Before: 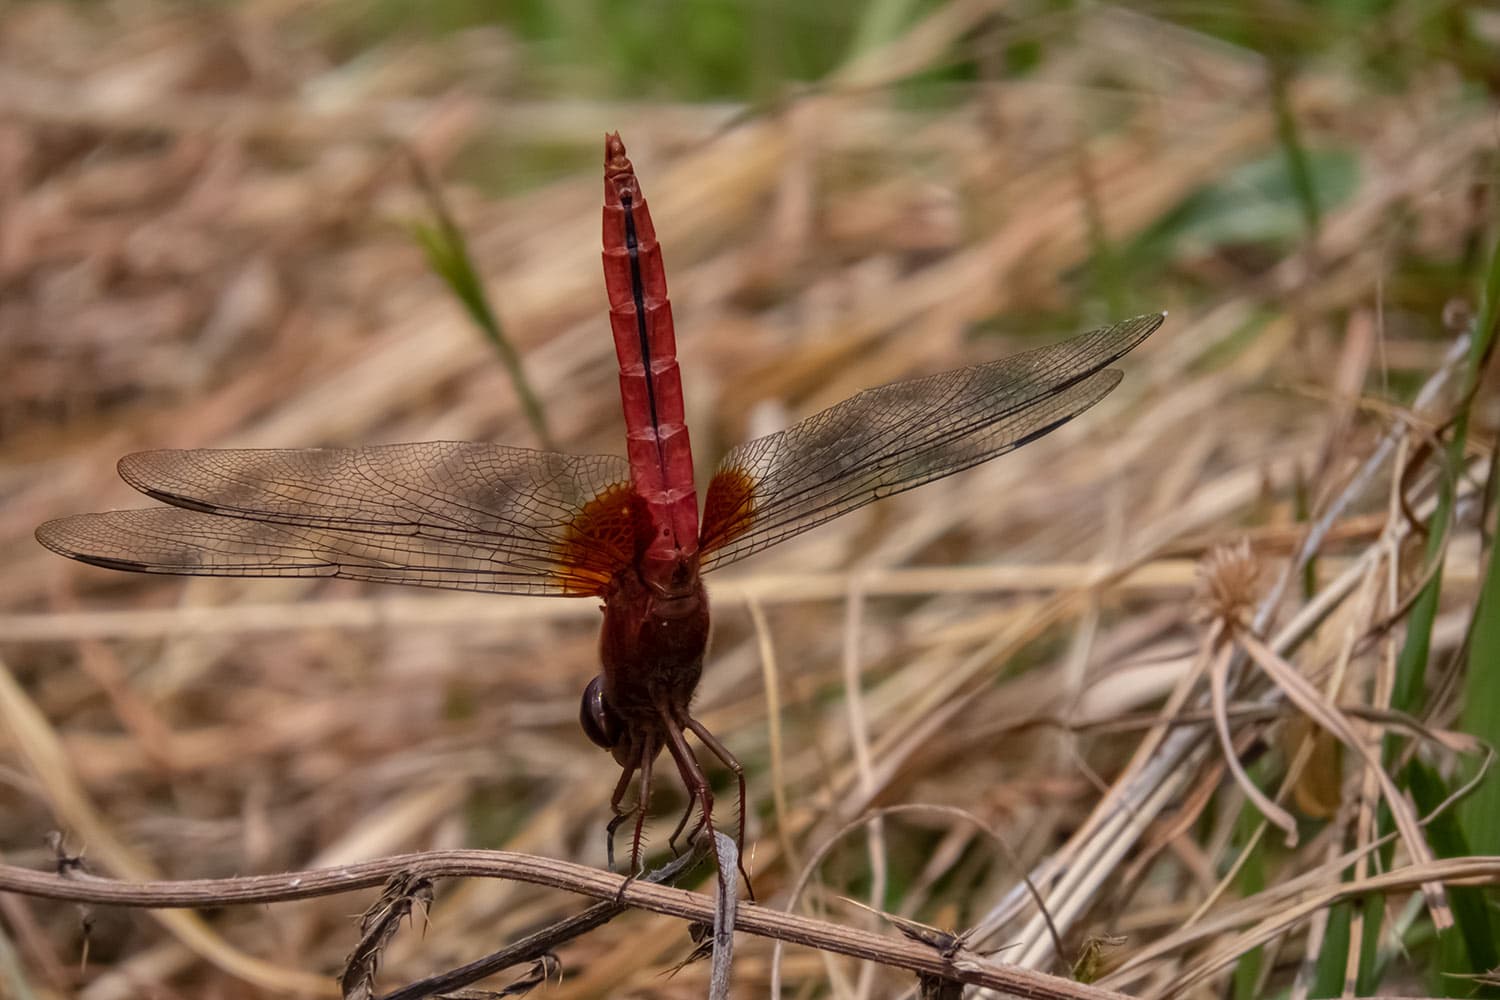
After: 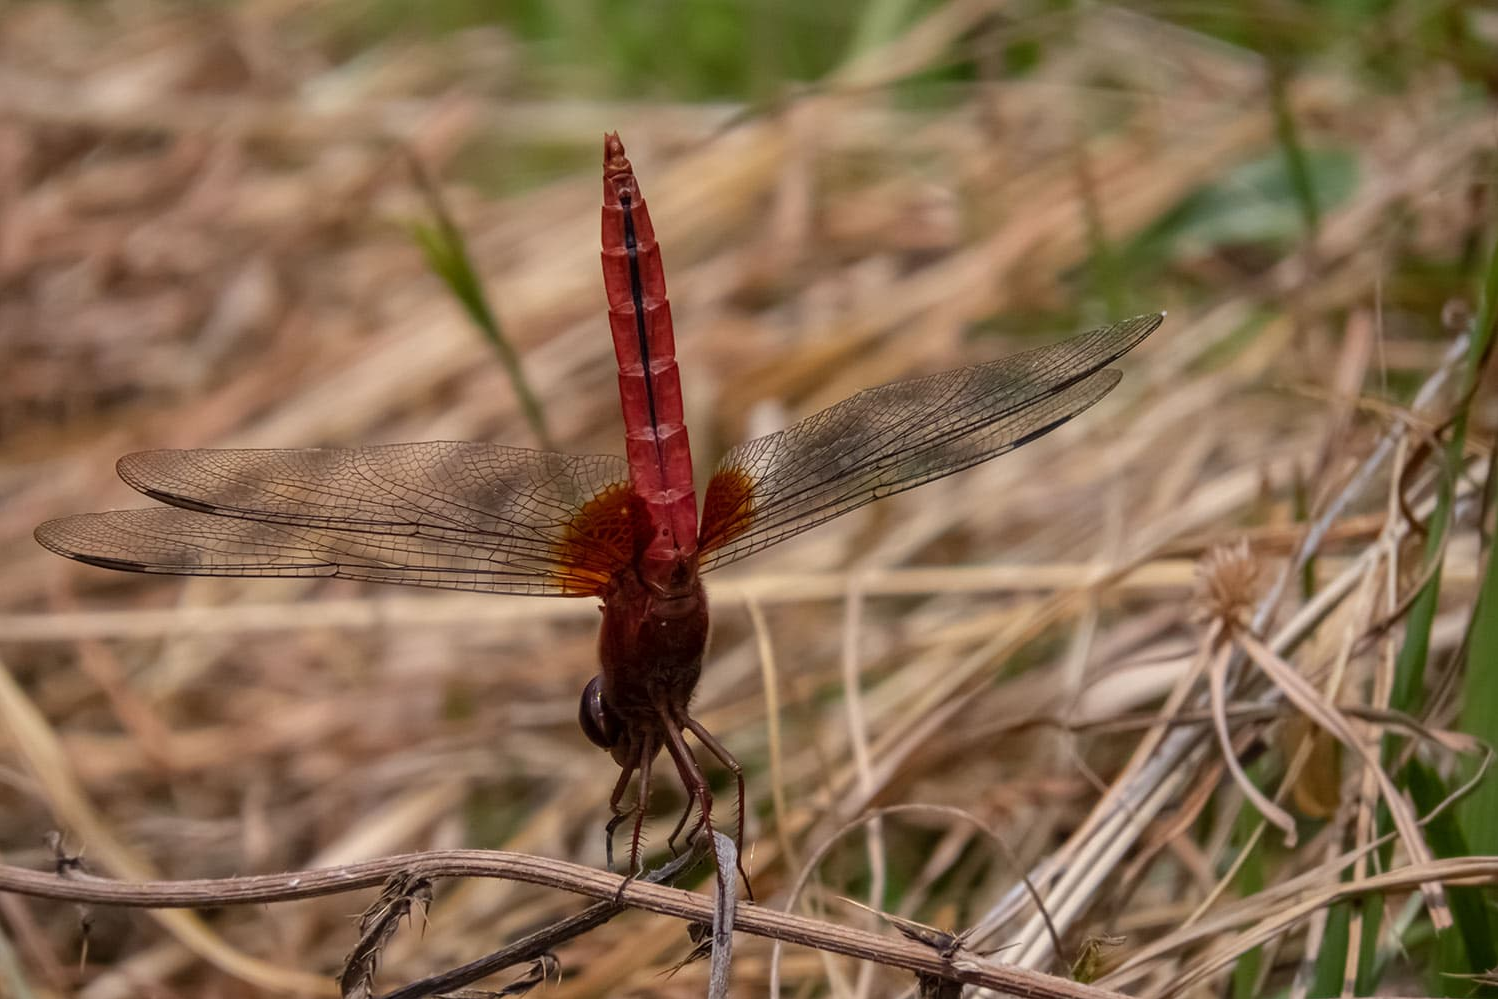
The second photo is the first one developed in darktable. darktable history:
crop and rotate: left 0.126%
exposure: compensate highlight preservation false
